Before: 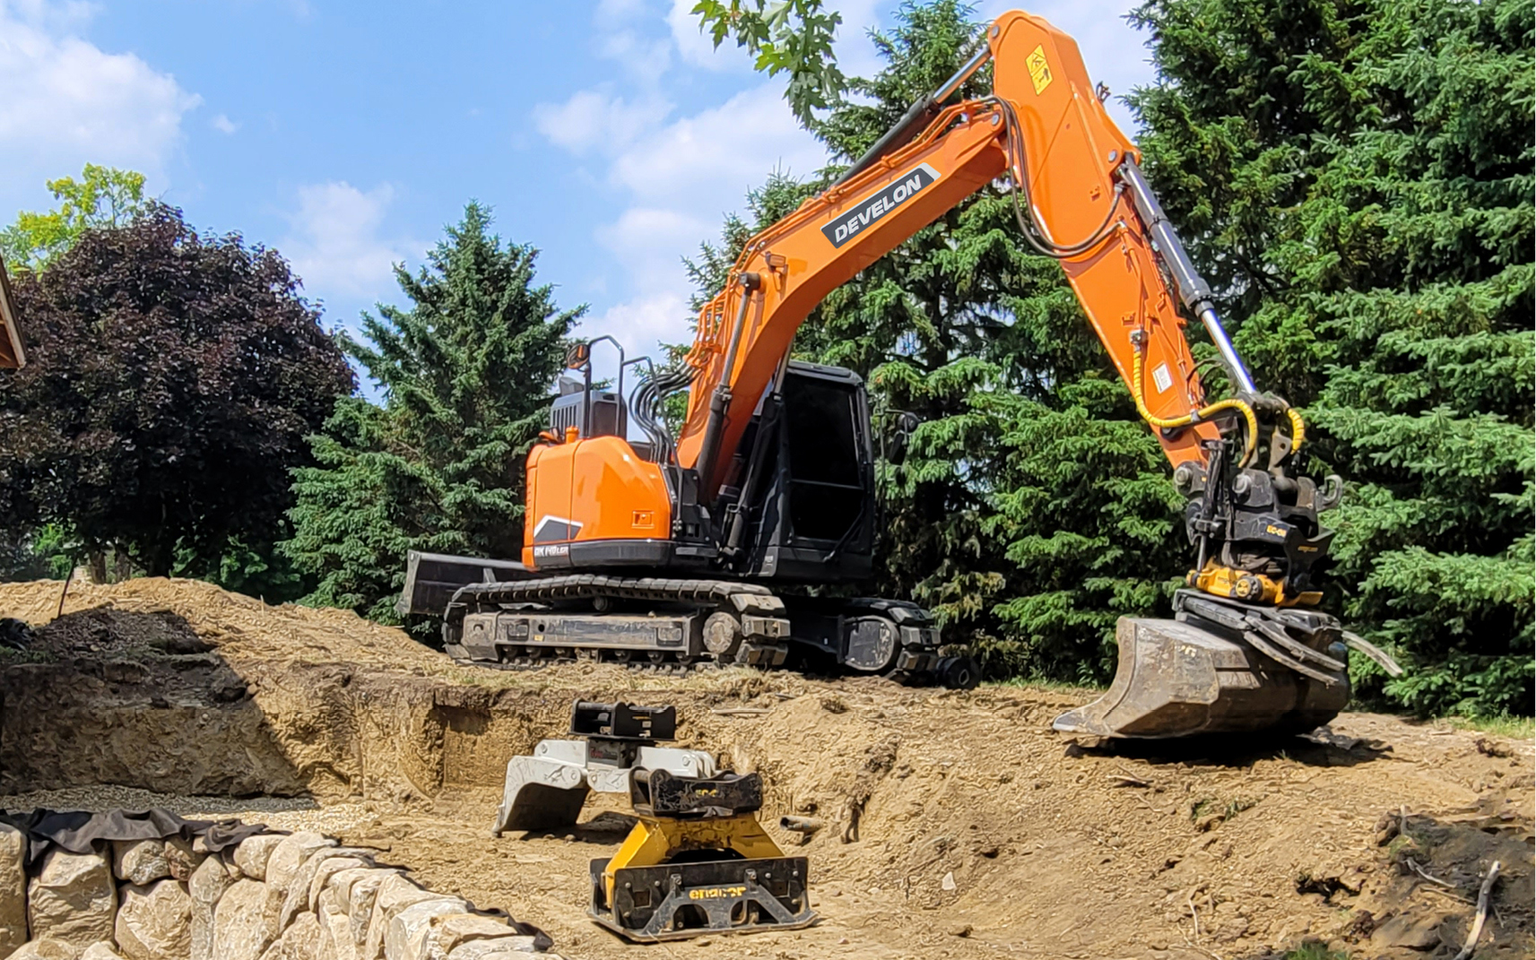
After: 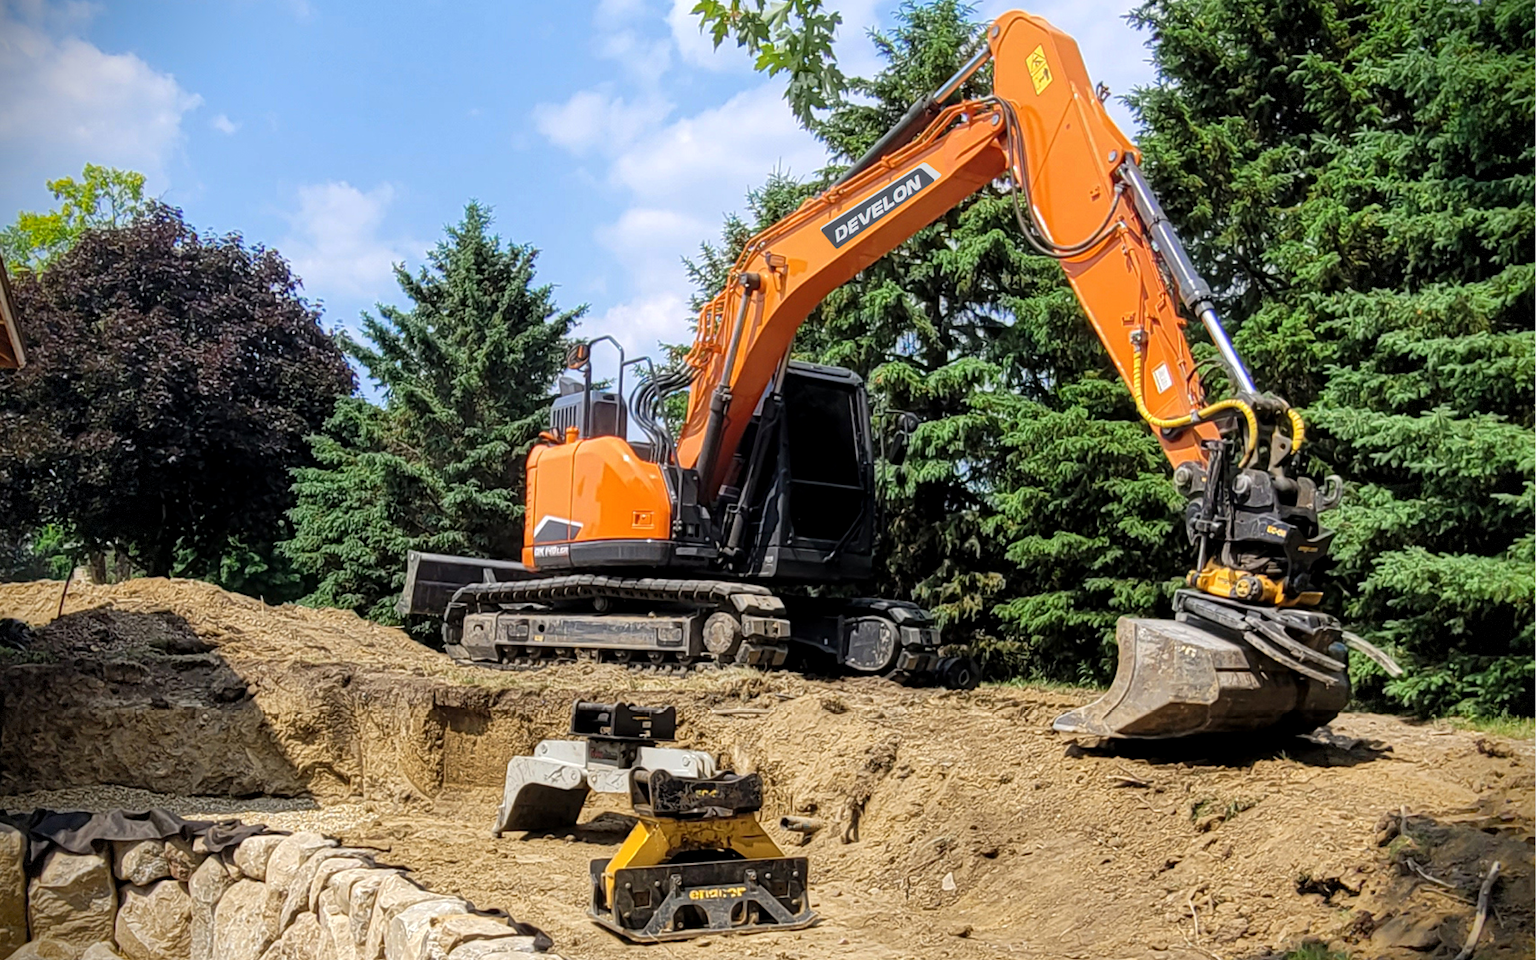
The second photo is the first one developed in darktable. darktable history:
vignetting: fall-off radius 60.67%, brightness -0.99, saturation 0.494, dithering 8-bit output
local contrast: highlights 102%, shadows 99%, detail 119%, midtone range 0.2
